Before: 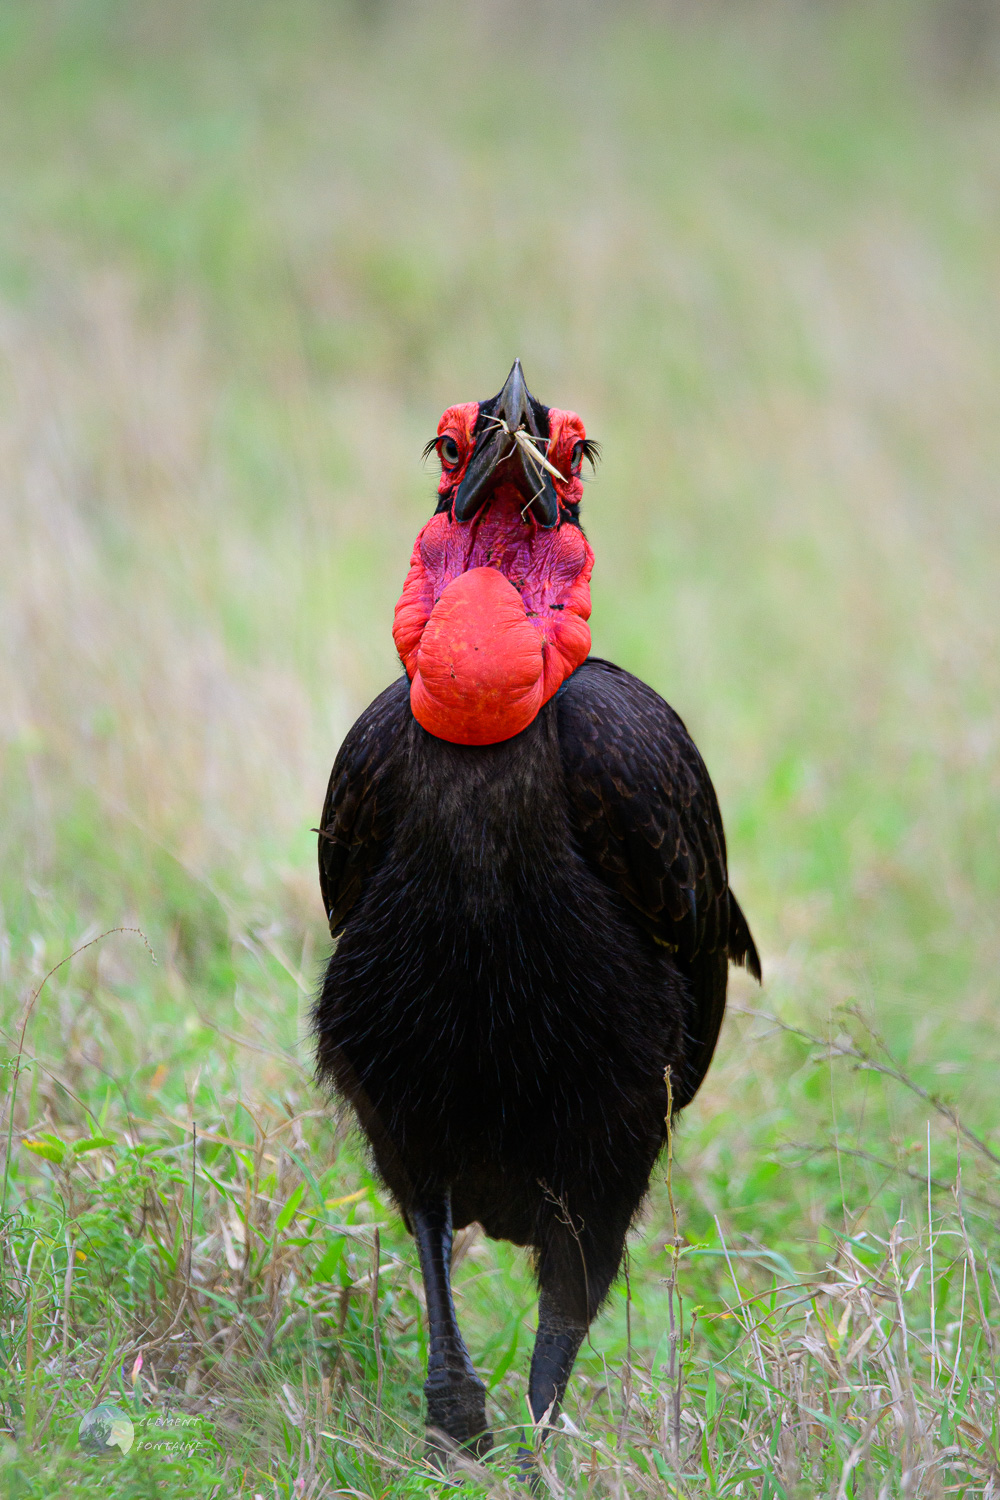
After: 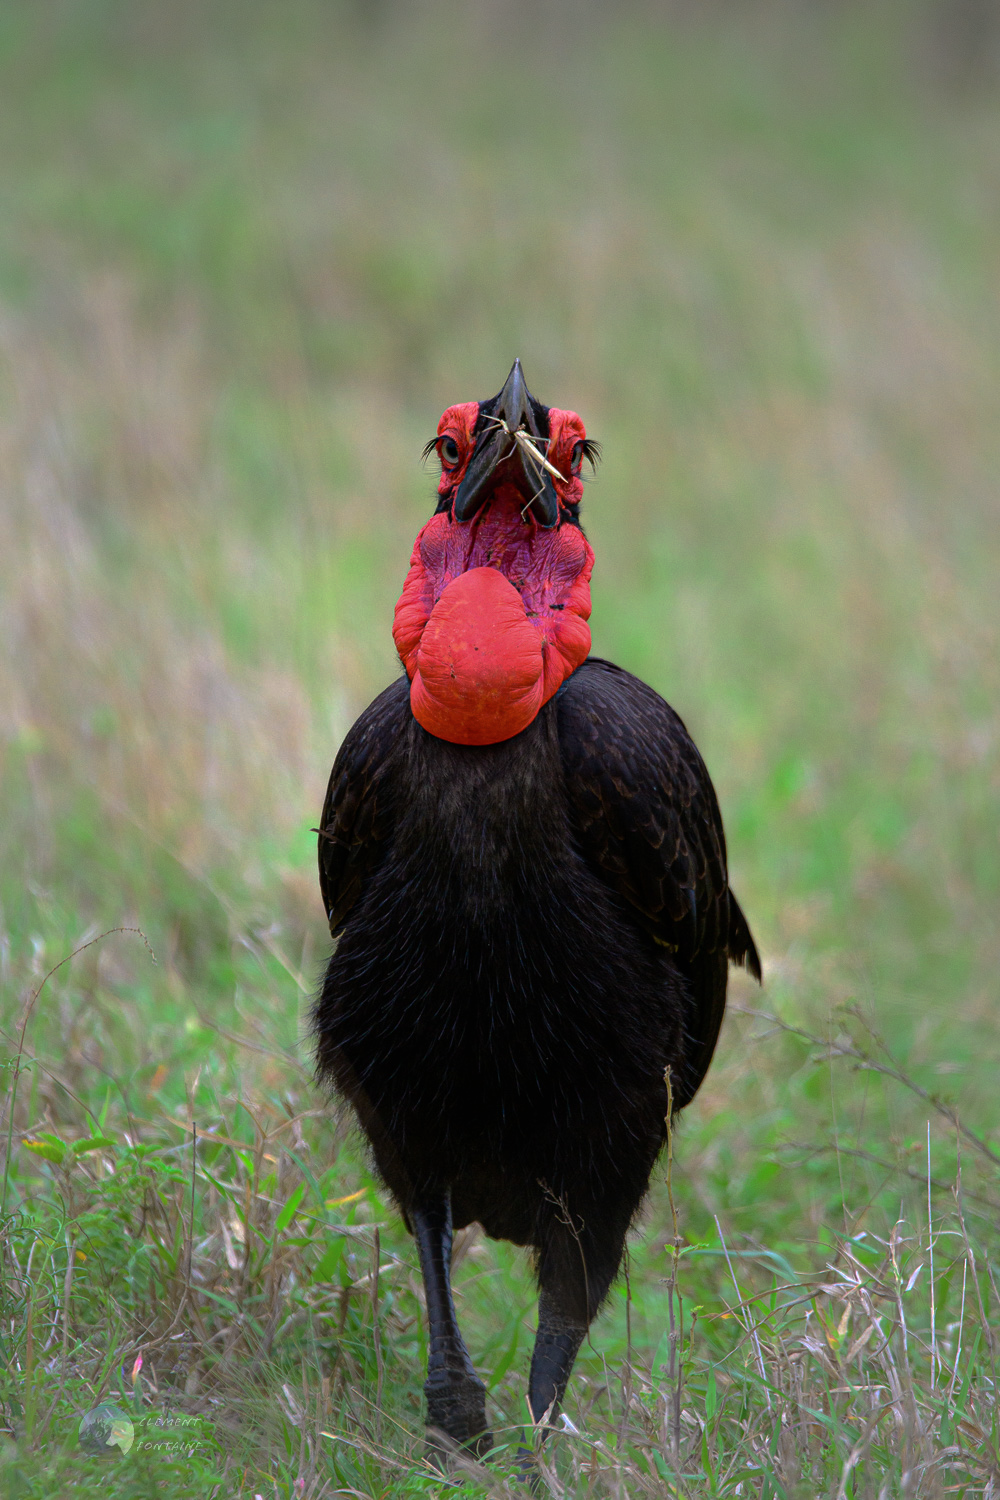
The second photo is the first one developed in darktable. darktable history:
exposure: exposure 0.201 EV, compensate highlight preservation false
base curve: curves: ch0 [(0, 0) (0.826, 0.587) (1, 1)], preserve colors none
